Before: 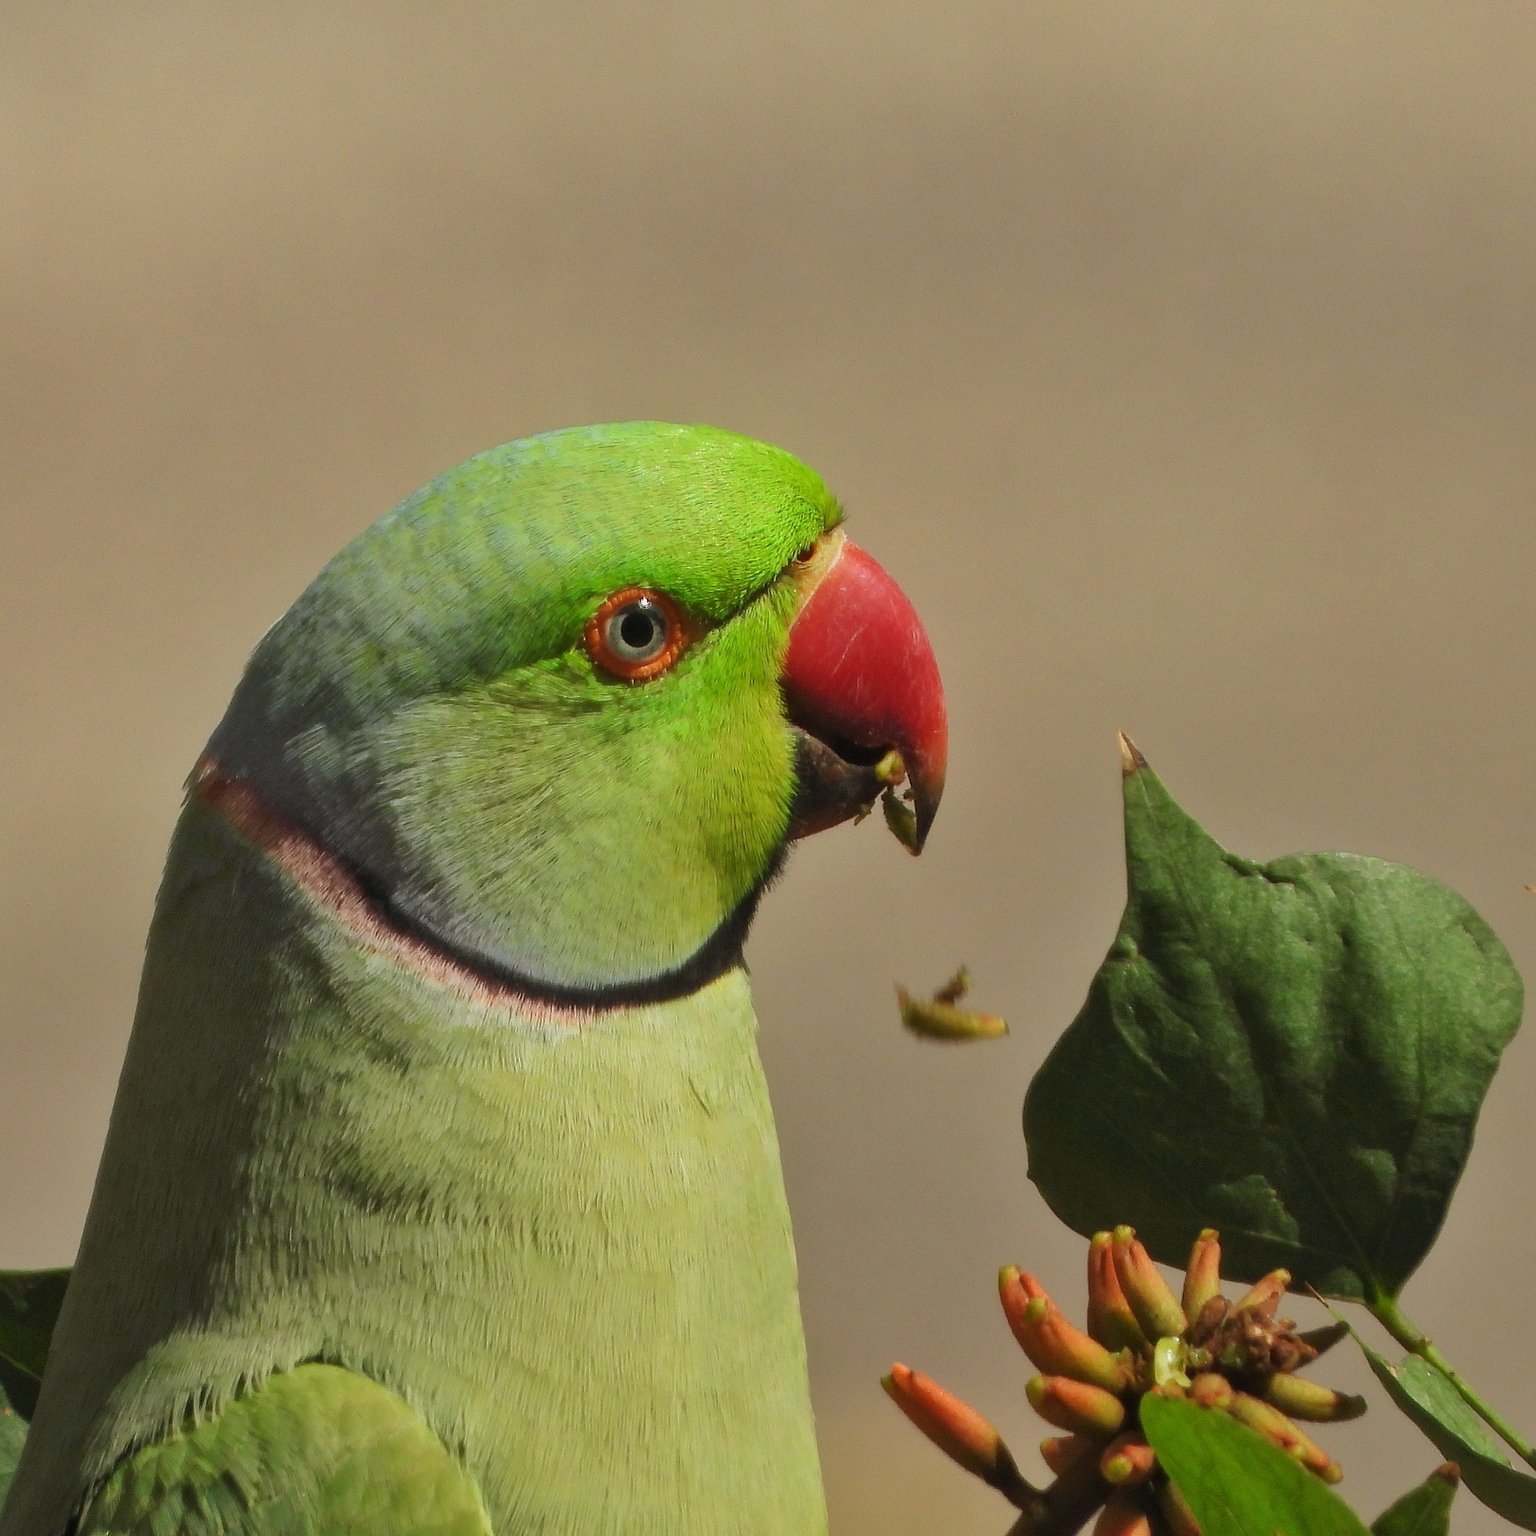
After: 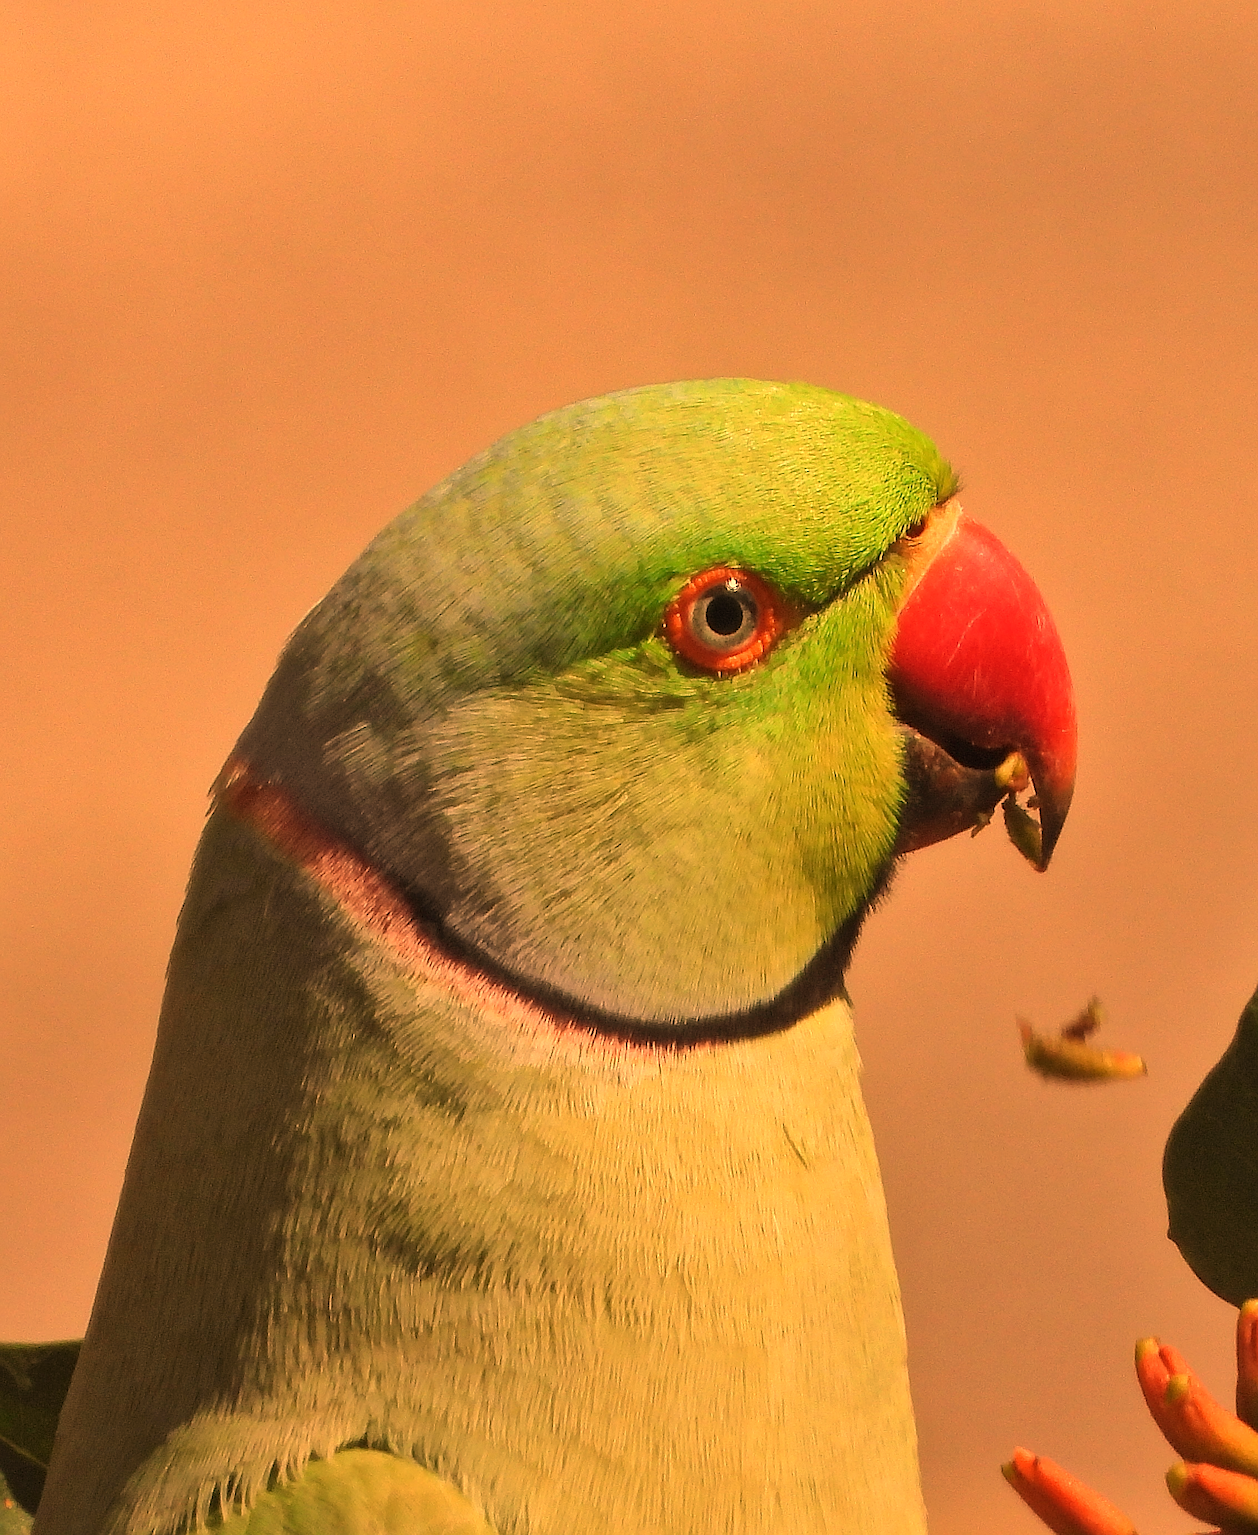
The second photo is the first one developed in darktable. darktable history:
white balance: red 1.467, blue 0.684
crop: top 5.803%, right 27.864%, bottom 5.804%
sharpen: on, module defaults
